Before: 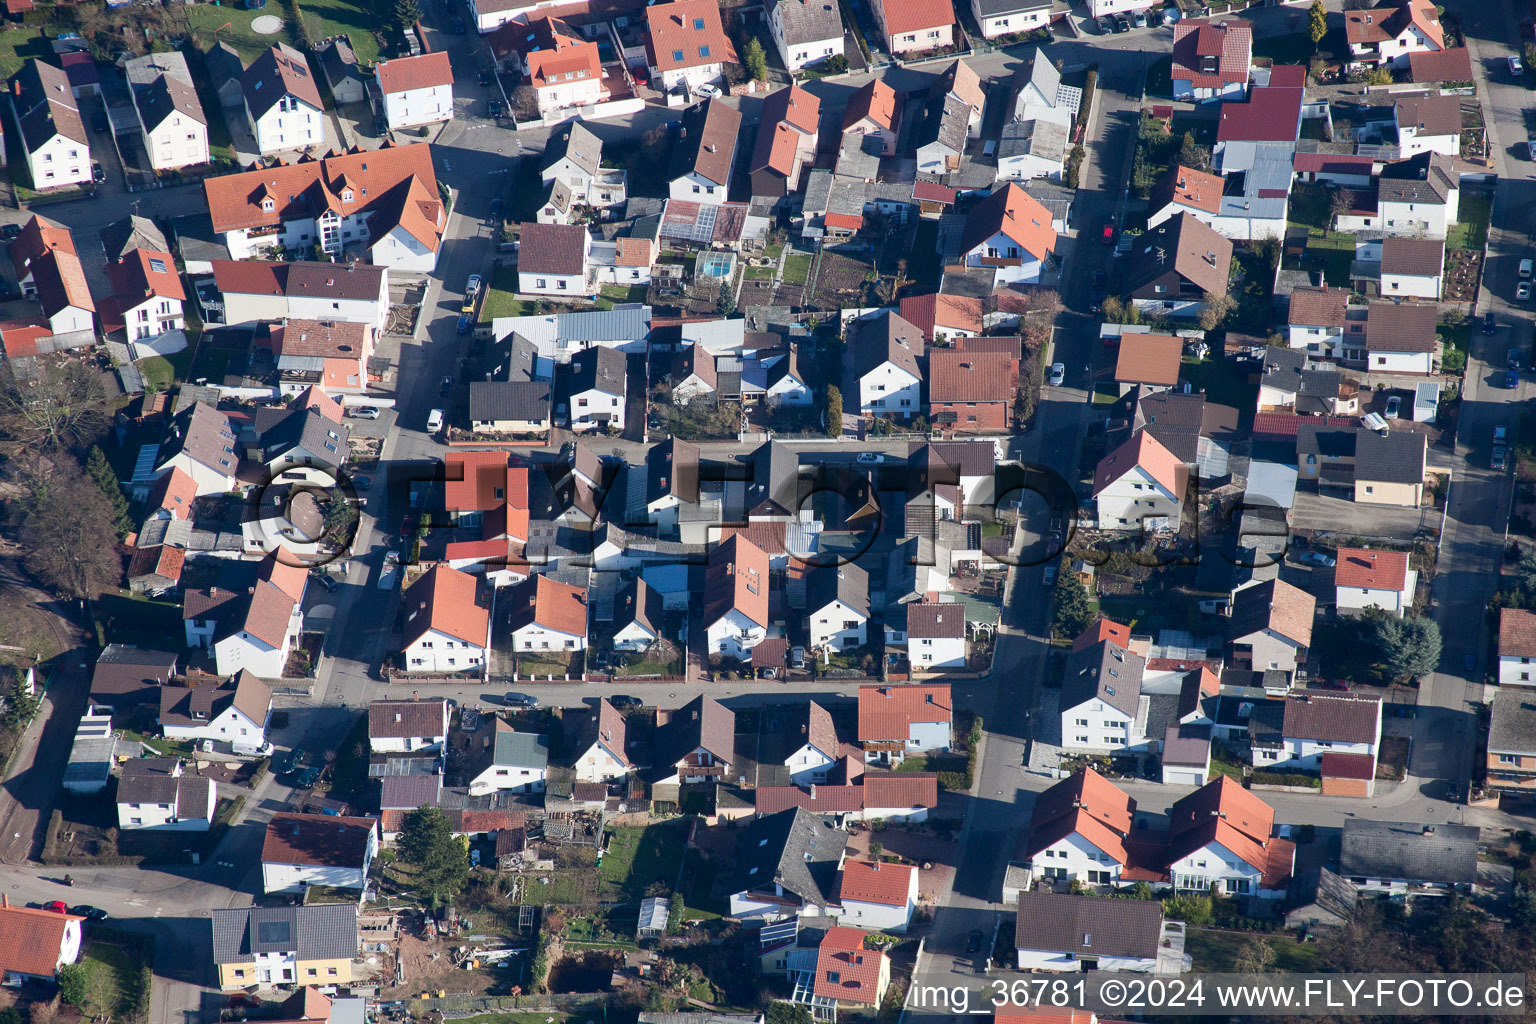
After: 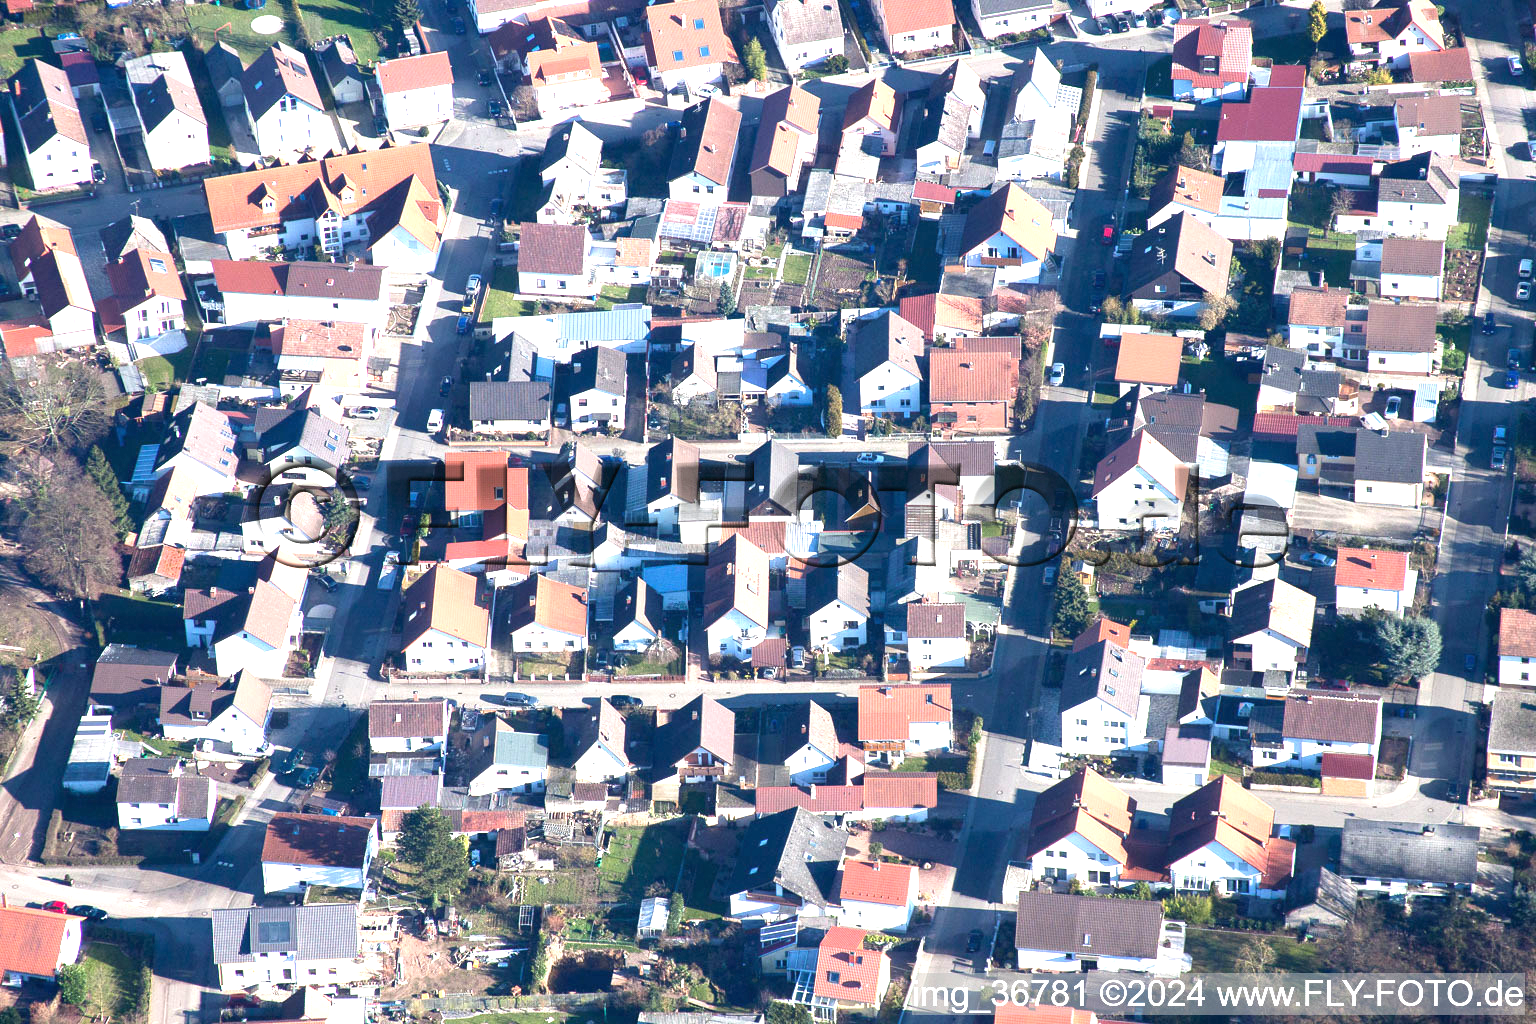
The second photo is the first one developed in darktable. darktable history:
exposure: black level correction 0, exposure 1.476 EV, compensate highlight preservation false
tone equalizer: on, module defaults
